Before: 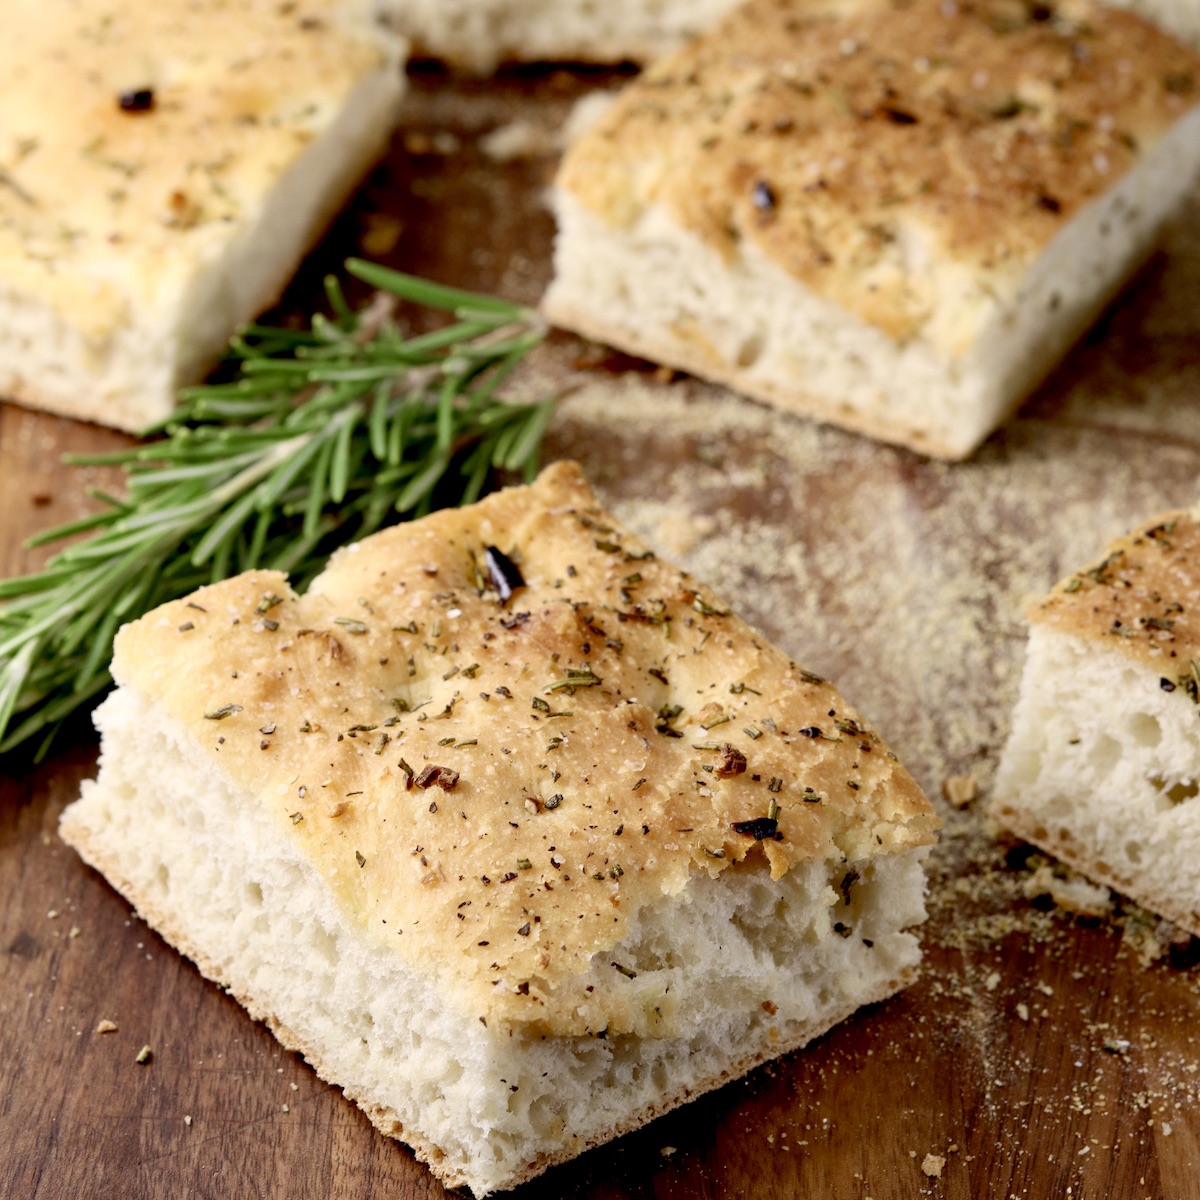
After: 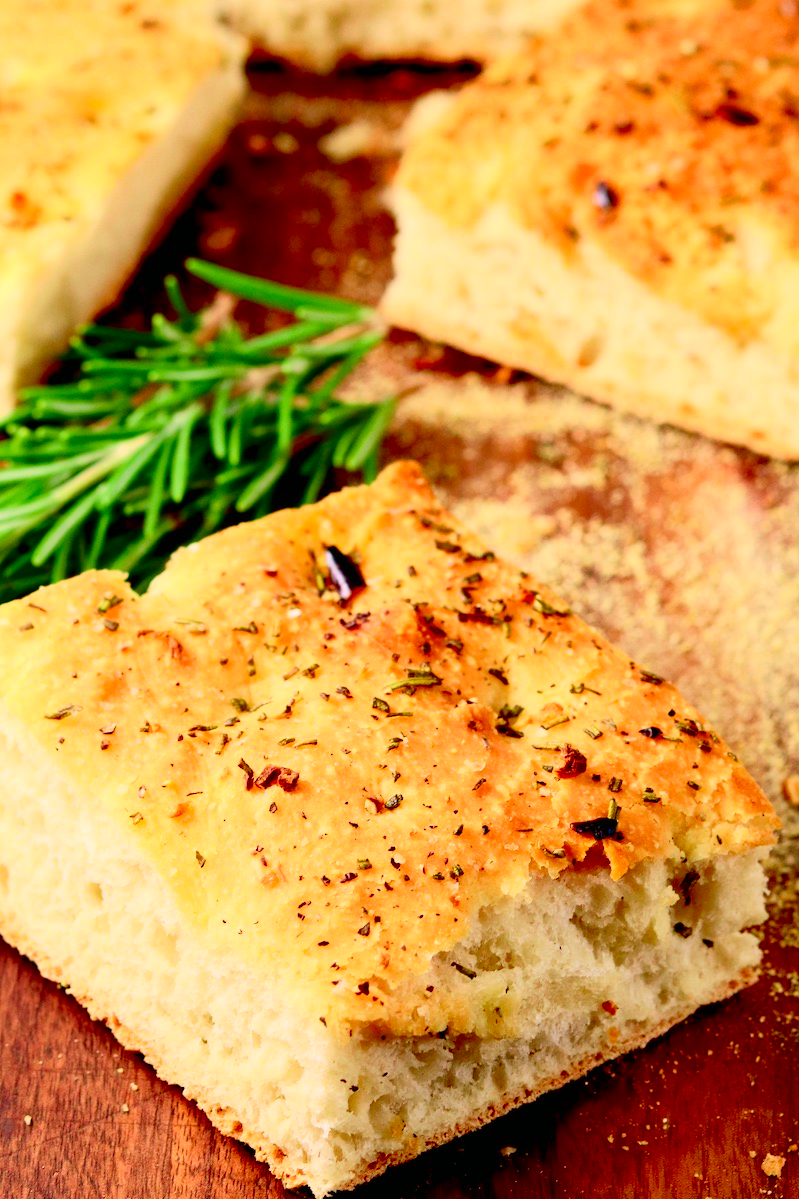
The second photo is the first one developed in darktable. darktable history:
tone curve: curves: ch0 [(0, 0.003) (0.044, 0.032) (0.12, 0.089) (0.19, 0.175) (0.271, 0.294) (0.457, 0.546) (0.588, 0.71) (0.701, 0.815) (0.86, 0.922) (1, 0.982)]; ch1 [(0, 0) (0.247, 0.215) (0.433, 0.382) (0.466, 0.426) (0.493, 0.481) (0.501, 0.5) (0.517, 0.524) (0.557, 0.582) (0.598, 0.651) (0.671, 0.735) (0.796, 0.85) (1, 1)]; ch2 [(0, 0) (0.249, 0.216) (0.357, 0.317) (0.448, 0.432) (0.478, 0.492) (0.498, 0.499) (0.517, 0.53) (0.537, 0.57) (0.569, 0.623) (0.61, 0.663) (0.706, 0.75) (0.808, 0.809) (0.991, 0.968)], color space Lab, independent channels, preserve colors none
crop and rotate: left 13.342%, right 19.991%
tone equalizer: on, module defaults
contrast brightness saturation: saturation 0.5
